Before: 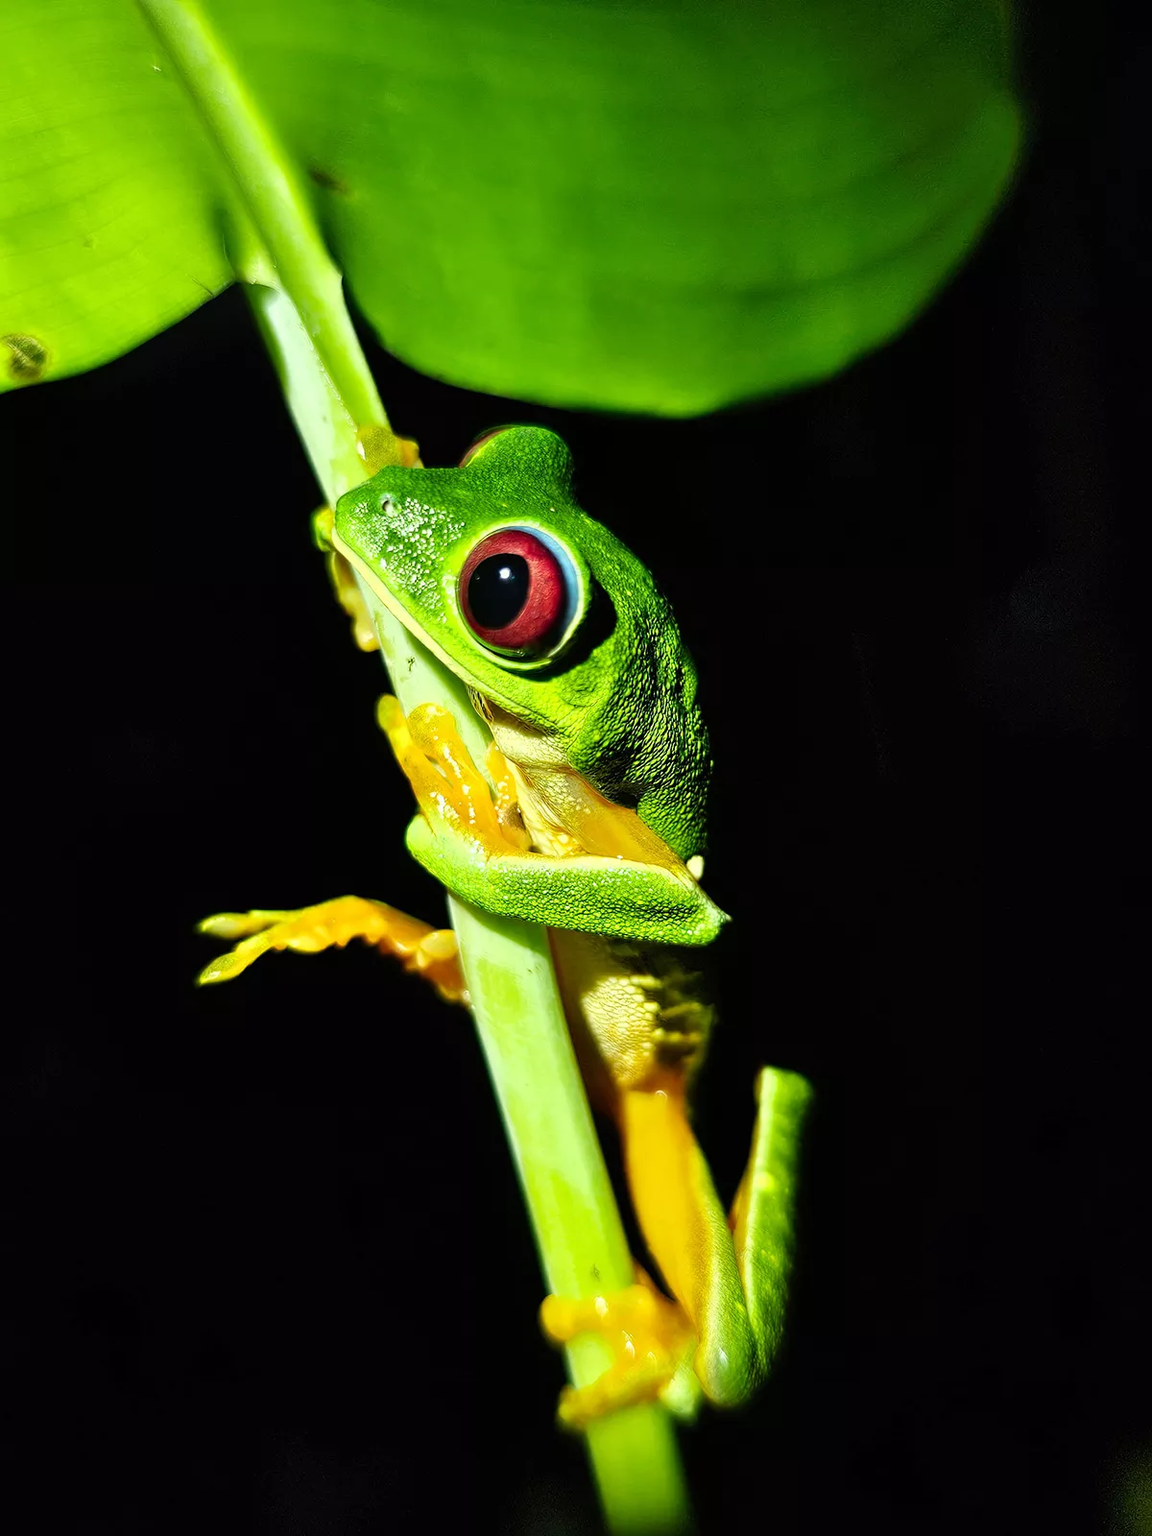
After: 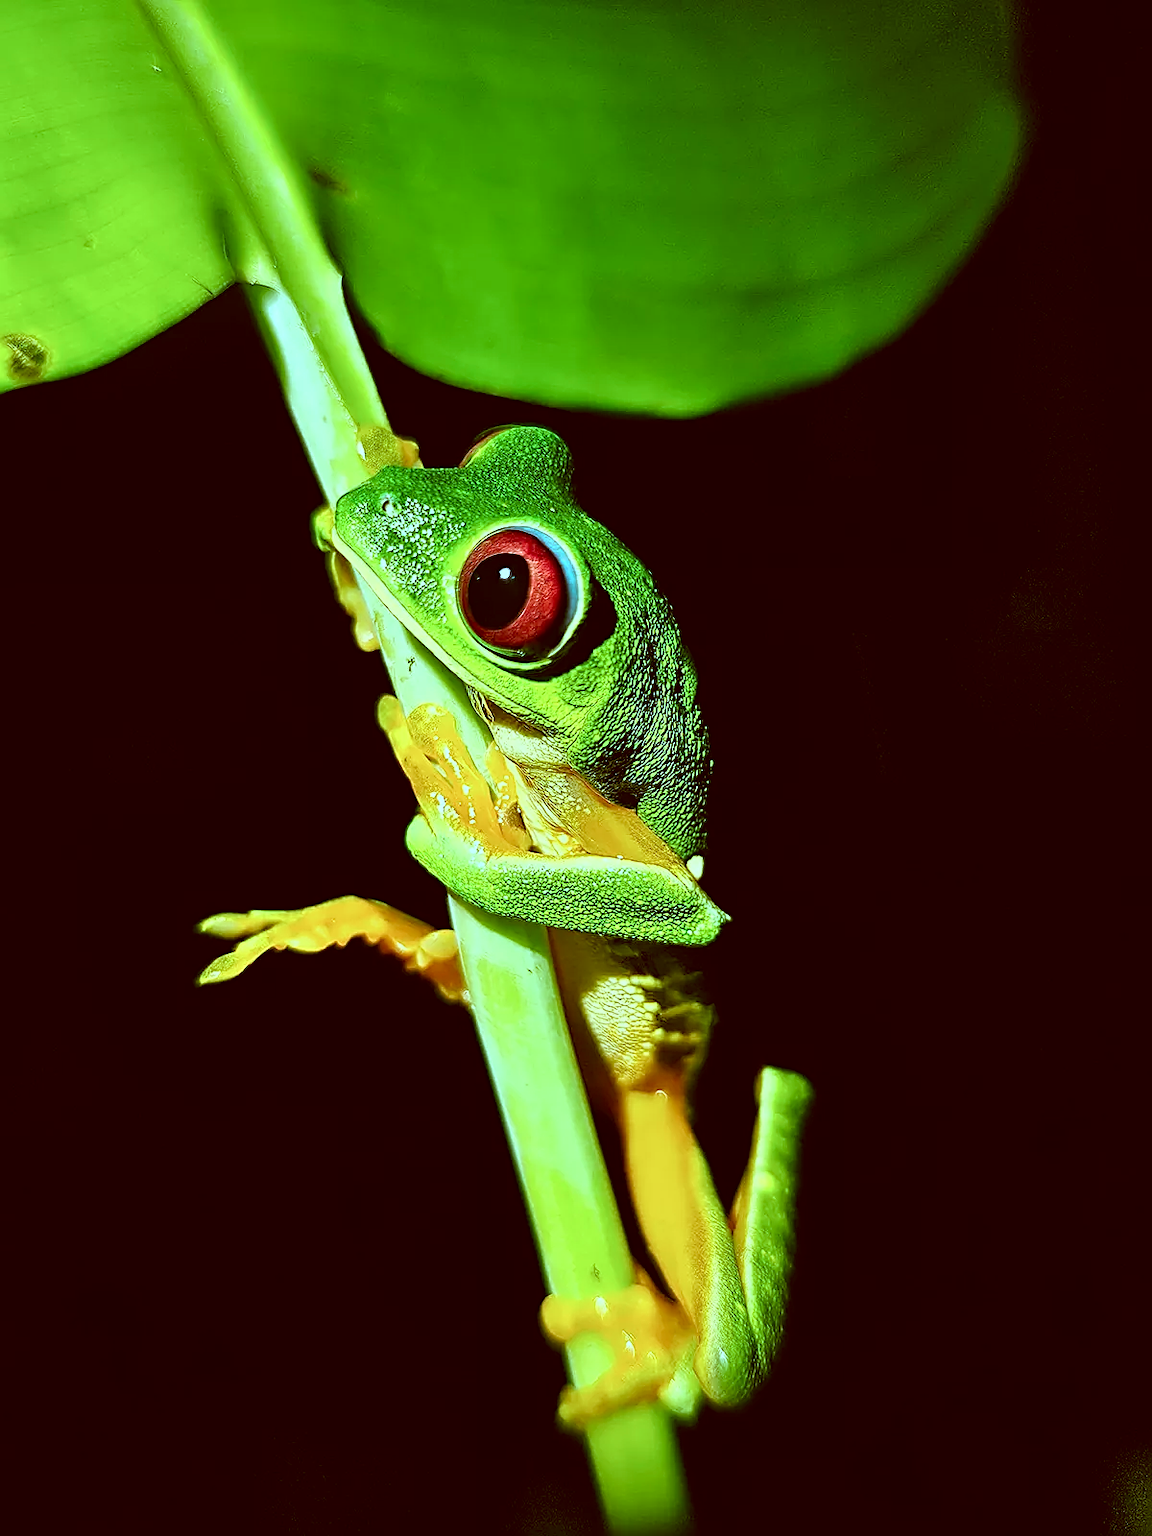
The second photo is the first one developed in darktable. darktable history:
sharpen: radius 1.685, amount 1.294
fill light: on, module defaults
color correction: highlights a* -14.62, highlights b* -16.22, shadows a* 10.12, shadows b* 29.4
